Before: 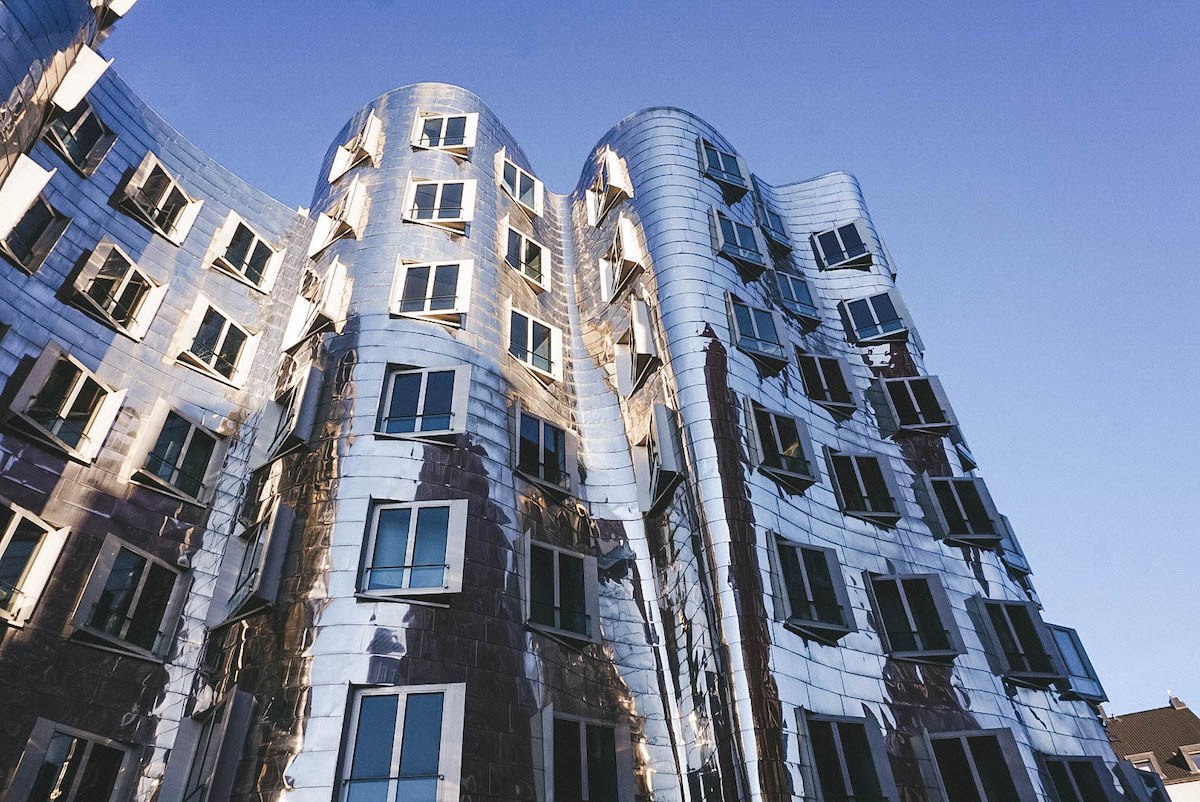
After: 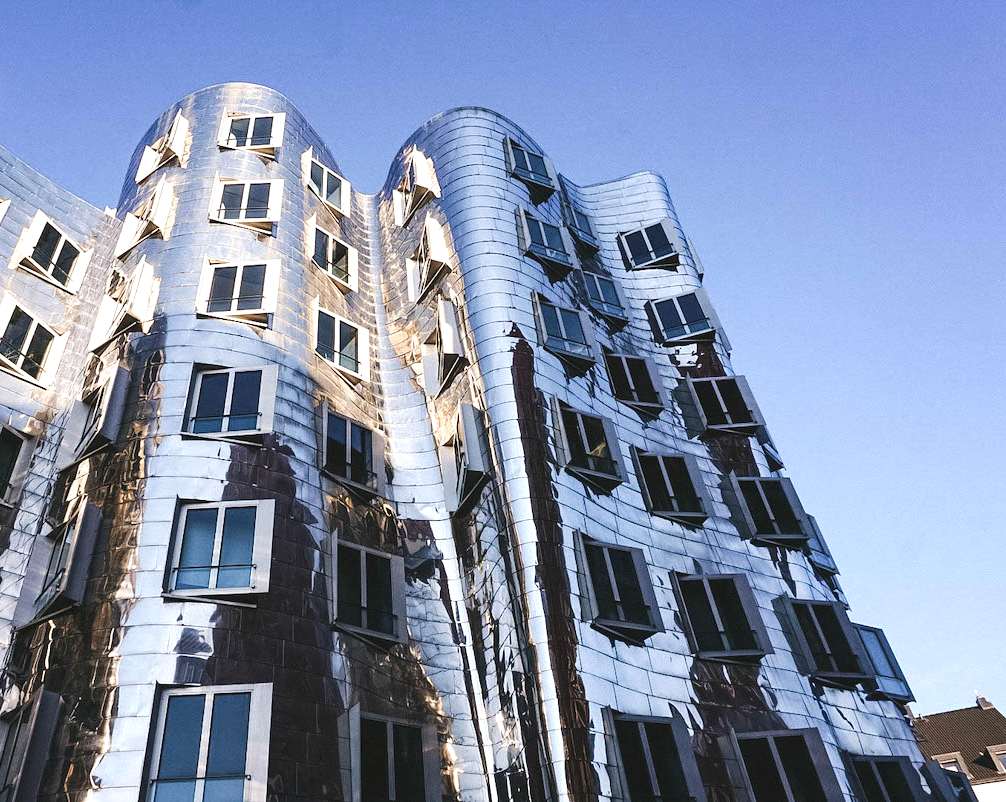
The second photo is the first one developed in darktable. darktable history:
crop: left 16.145%
tone equalizer: -8 EV -0.417 EV, -7 EV -0.389 EV, -6 EV -0.333 EV, -5 EV -0.222 EV, -3 EV 0.222 EV, -2 EV 0.333 EV, -1 EV 0.389 EV, +0 EV 0.417 EV, edges refinement/feathering 500, mask exposure compensation -1.57 EV, preserve details no
